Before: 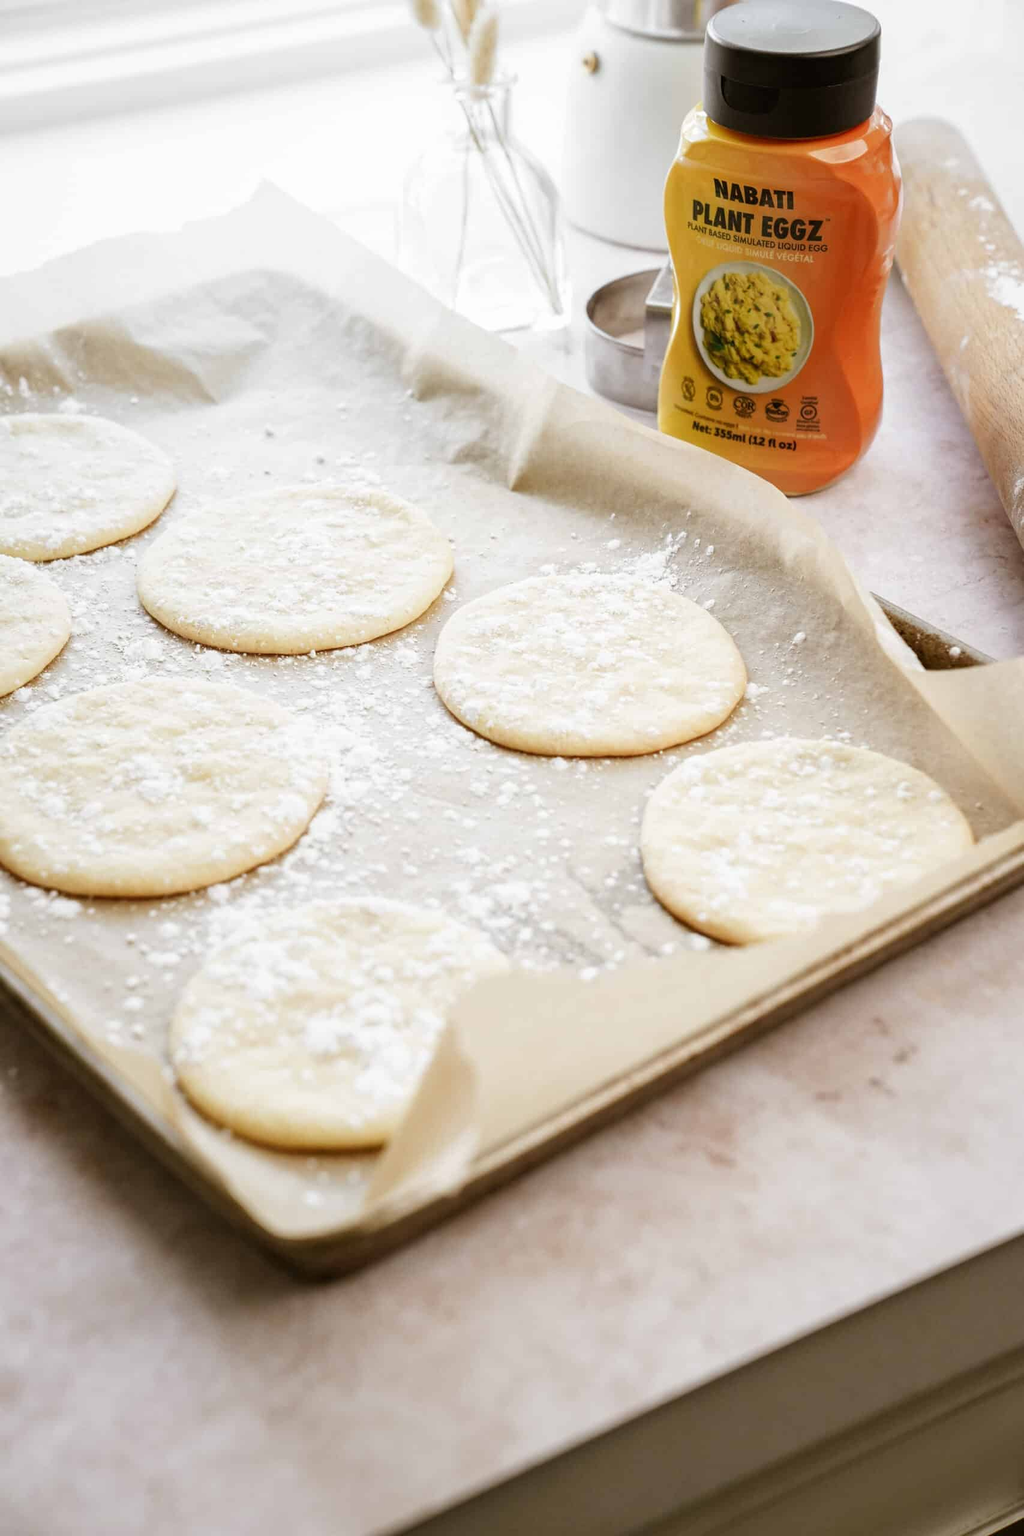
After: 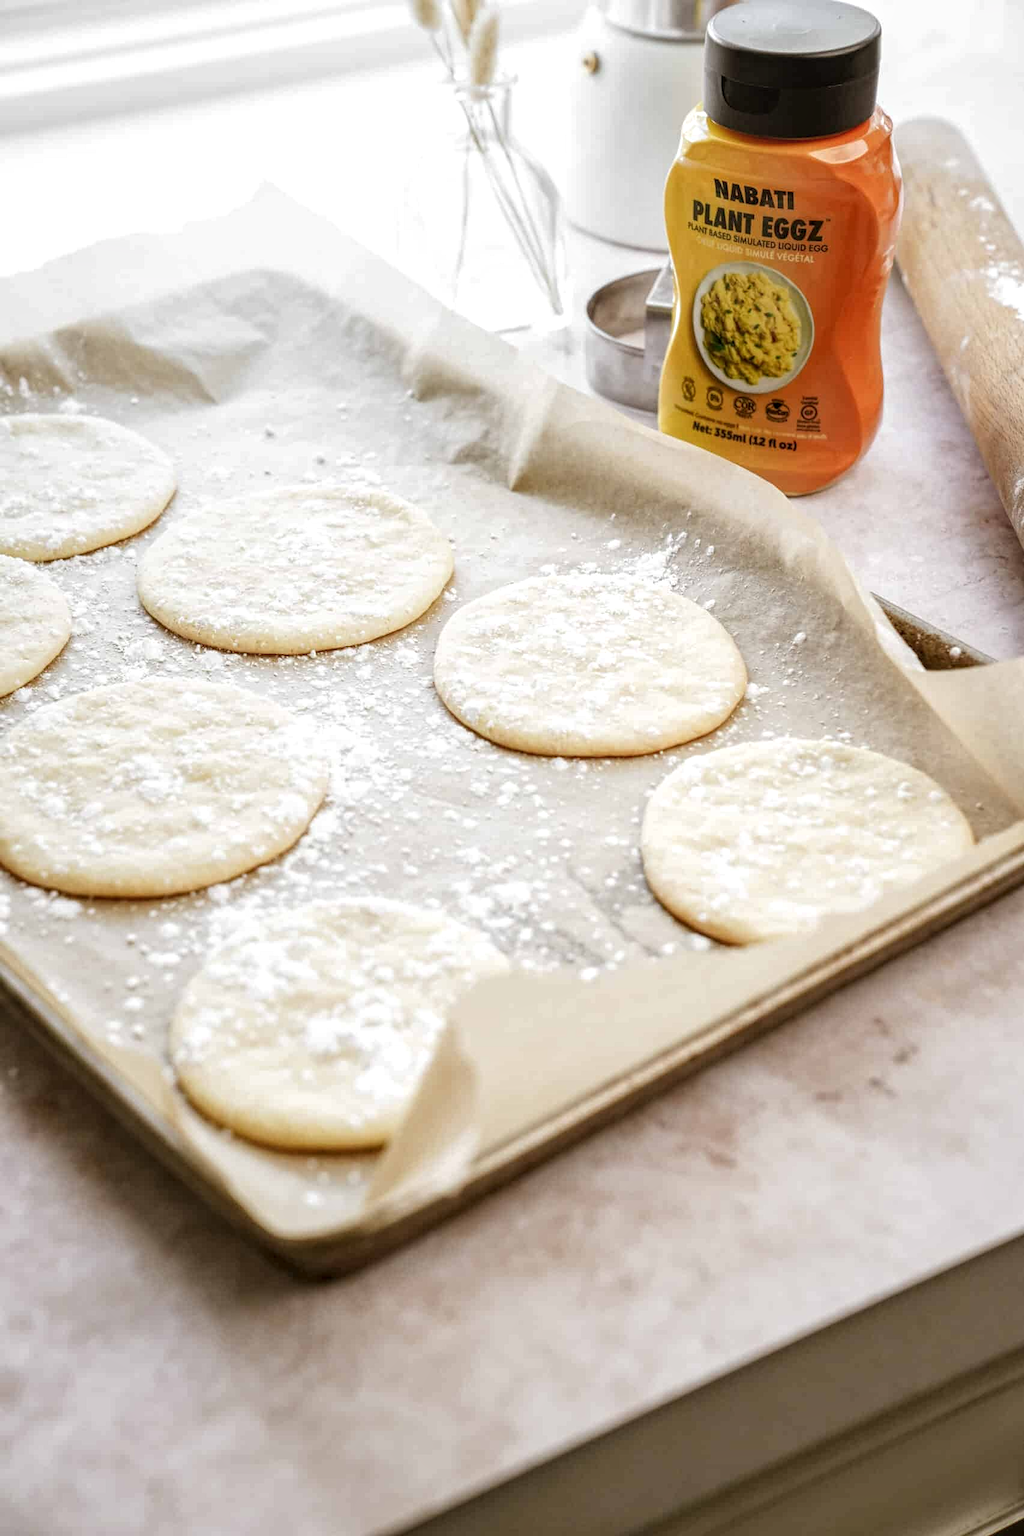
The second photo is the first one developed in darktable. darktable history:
local contrast: highlights 99%, shadows 86%, detail 160%, midtone range 0.2
